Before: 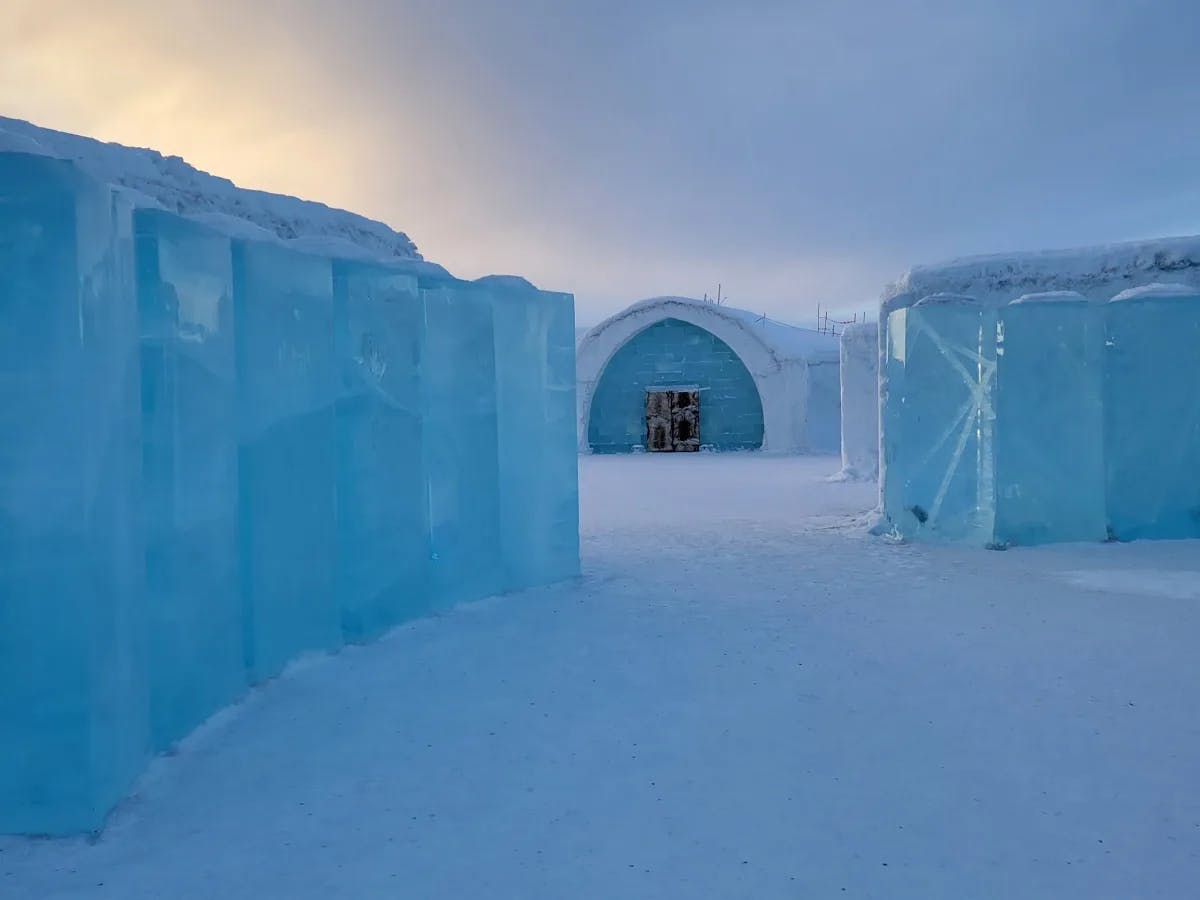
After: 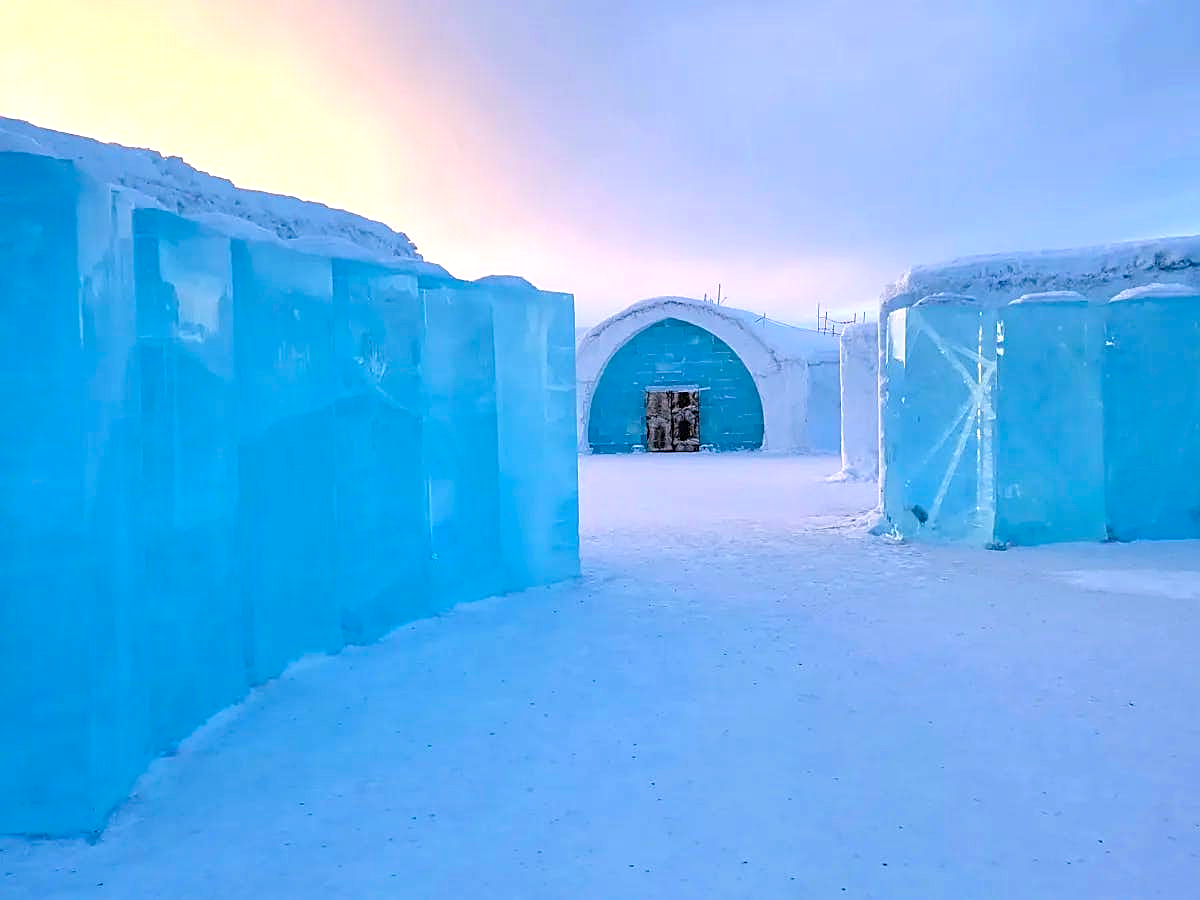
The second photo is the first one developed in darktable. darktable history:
color balance rgb: highlights gain › chroma 2.349%, highlights gain › hue 34.73°, perceptual saturation grading › global saturation 30.057%, global vibrance 20%
exposure: black level correction 0, exposure 0.948 EV, compensate highlight preservation false
sharpen: on, module defaults
